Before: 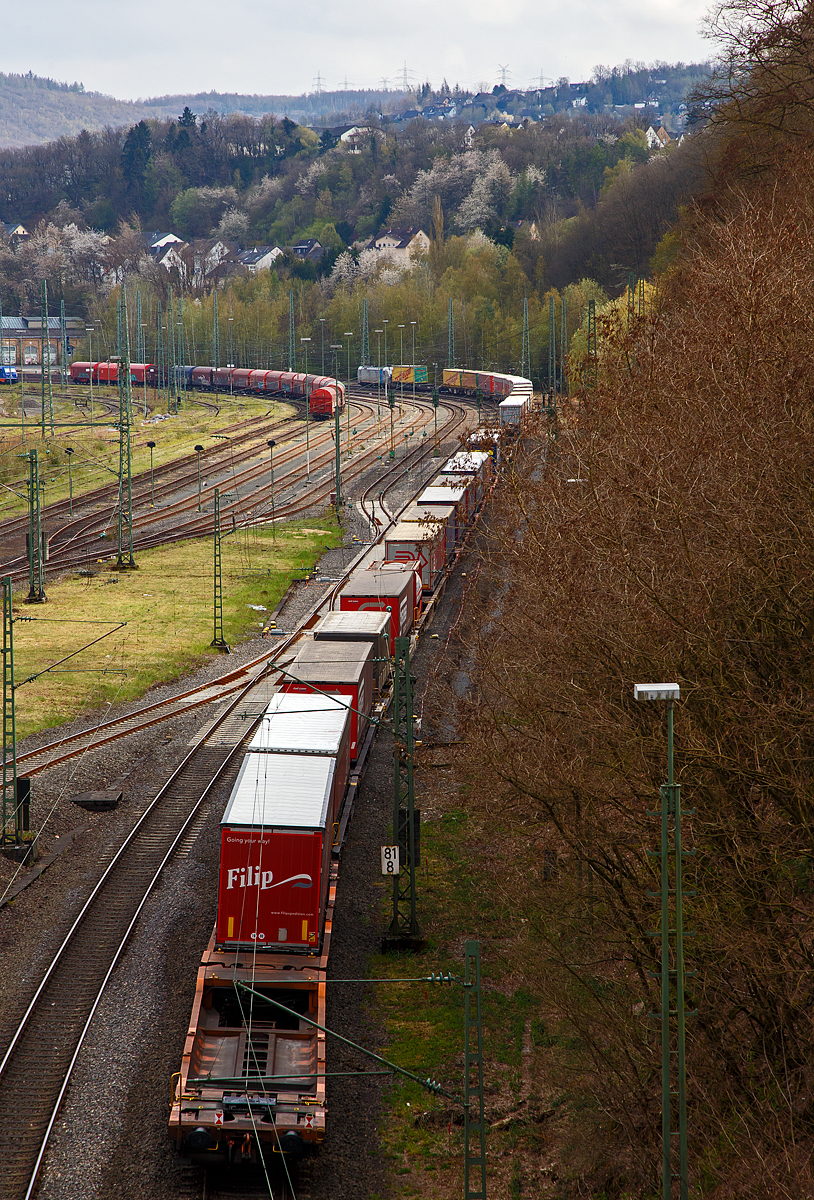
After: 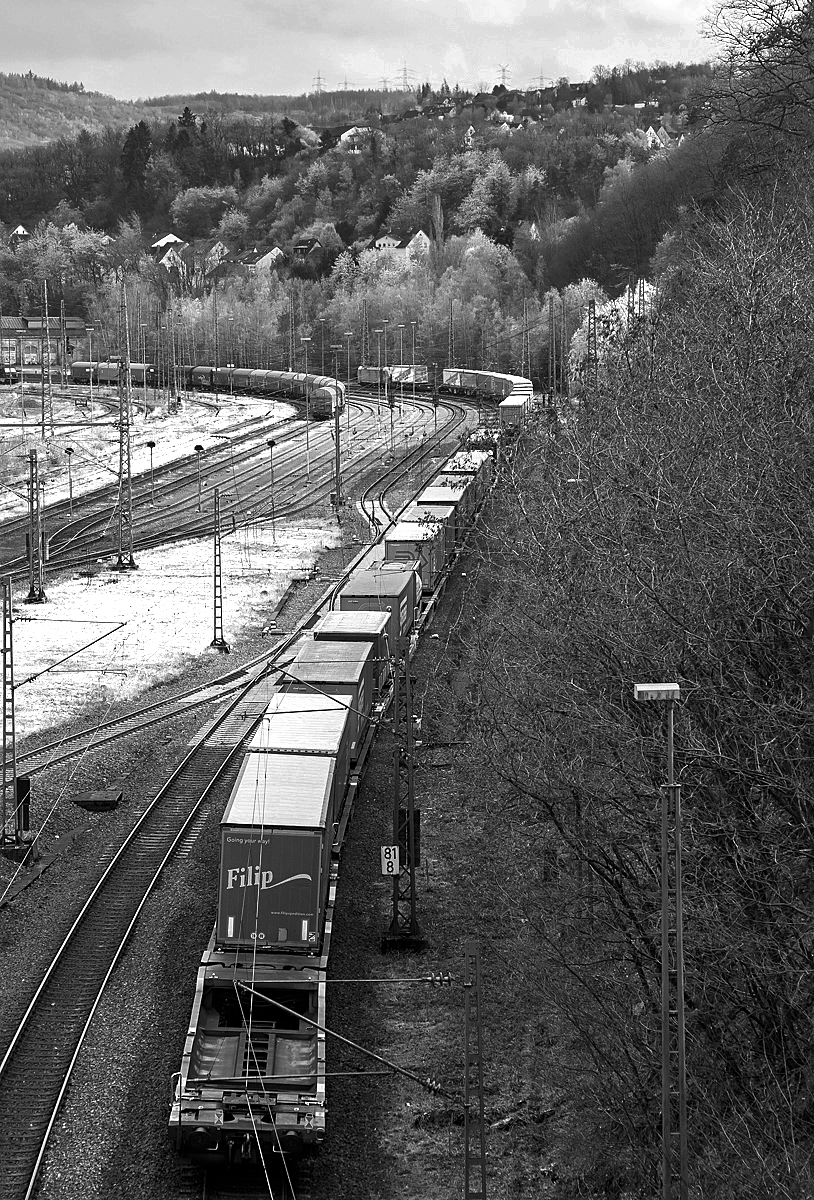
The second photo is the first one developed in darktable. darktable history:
sharpen: amount 0.2
color zones: curves: ch0 [(0, 0.554) (0.146, 0.662) (0.293, 0.86) (0.503, 0.774) (0.637, 0.106) (0.74, 0.072) (0.866, 0.488) (0.998, 0.569)]; ch1 [(0, 0) (0.143, 0) (0.286, 0) (0.429, 0) (0.571, 0) (0.714, 0) (0.857, 0)]
